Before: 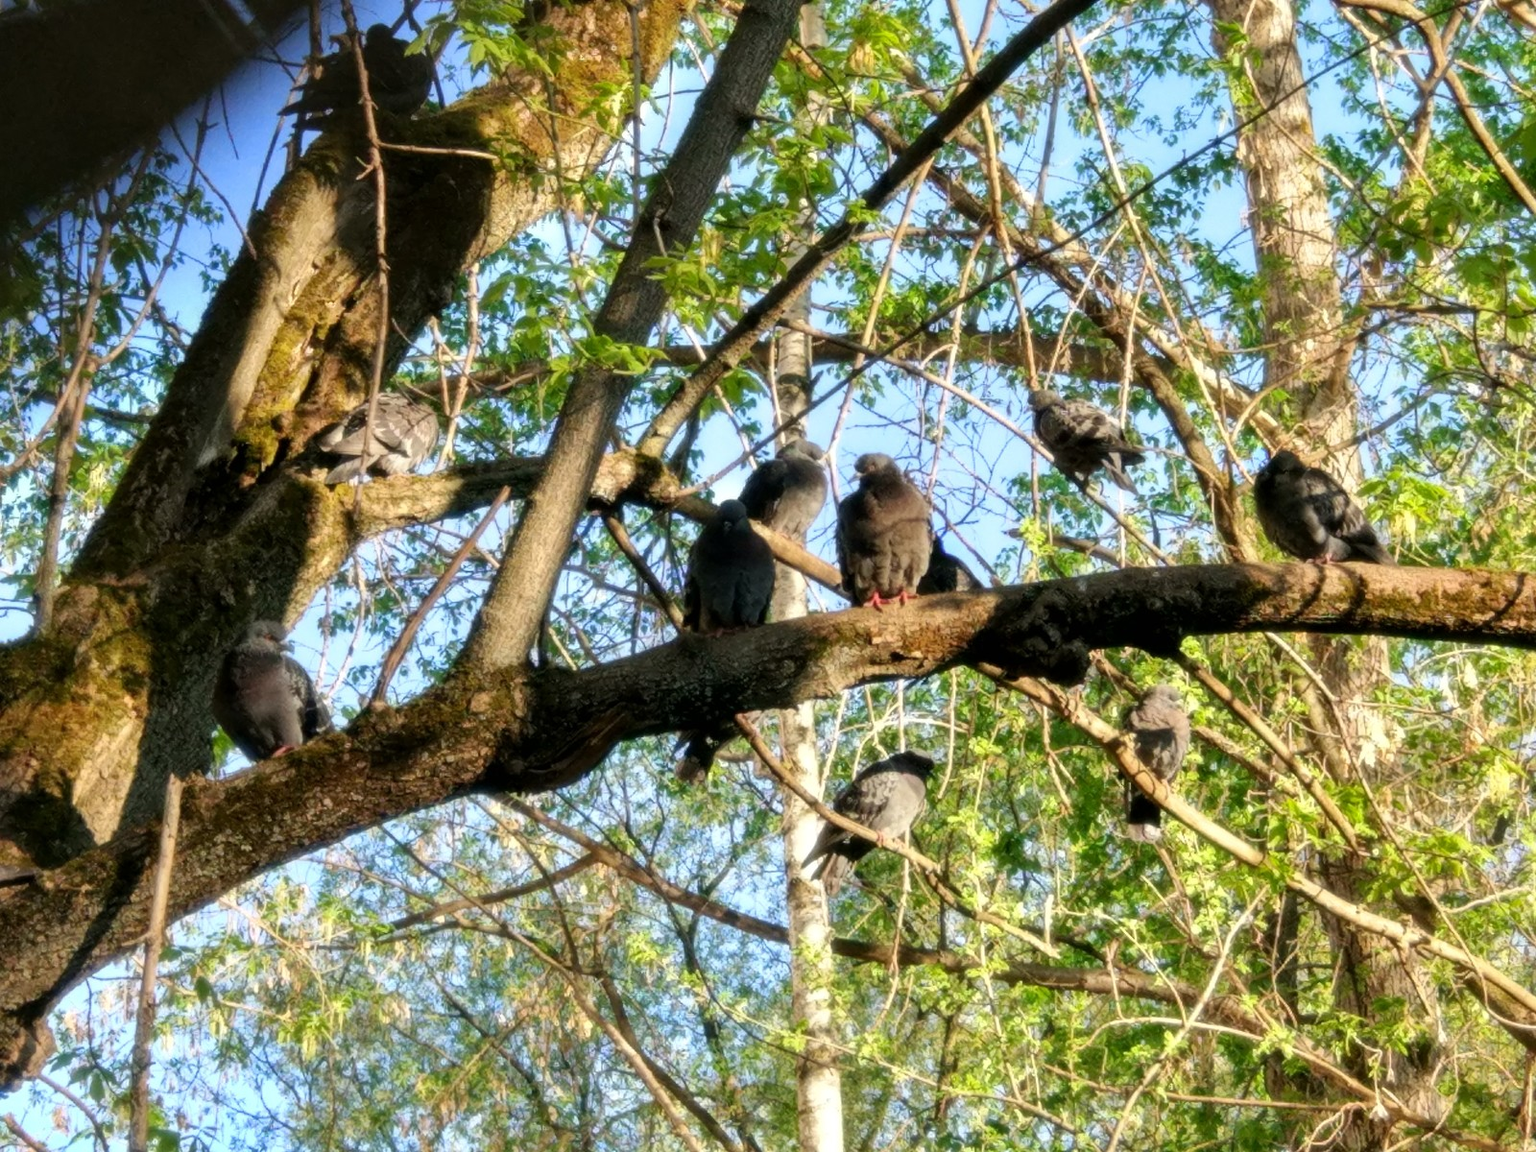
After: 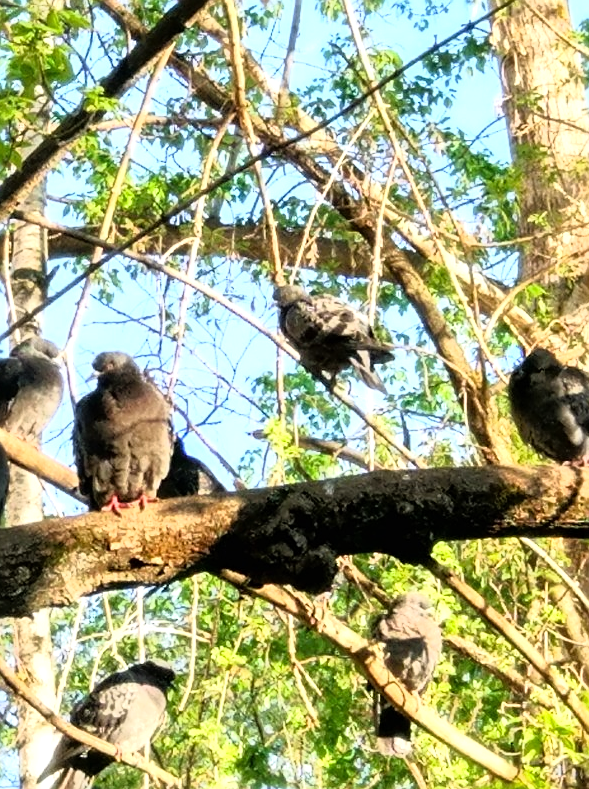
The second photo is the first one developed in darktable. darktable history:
exposure: black level correction 0, exposure 0.5 EV, compensate highlight preservation false
crop and rotate: left 49.936%, top 10.083%, right 13.203%, bottom 24.106%
sharpen: on, module defaults
tone curve: curves: ch0 [(0, 0) (0.105, 0.068) (0.181, 0.185) (0.28, 0.291) (0.384, 0.404) (0.485, 0.531) (0.638, 0.681) (0.795, 0.879) (1, 0.977)]; ch1 [(0, 0) (0.161, 0.092) (0.35, 0.33) (0.379, 0.401) (0.456, 0.469) (0.504, 0.5) (0.512, 0.514) (0.58, 0.597) (0.635, 0.646) (1, 1)]; ch2 [(0, 0) (0.371, 0.362) (0.437, 0.437) (0.5, 0.5) (0.53, 0.523) (0.56, 0.58) (0.622, 0.606) (1, 1)], color space Lab, linked channels, preserve colors none
